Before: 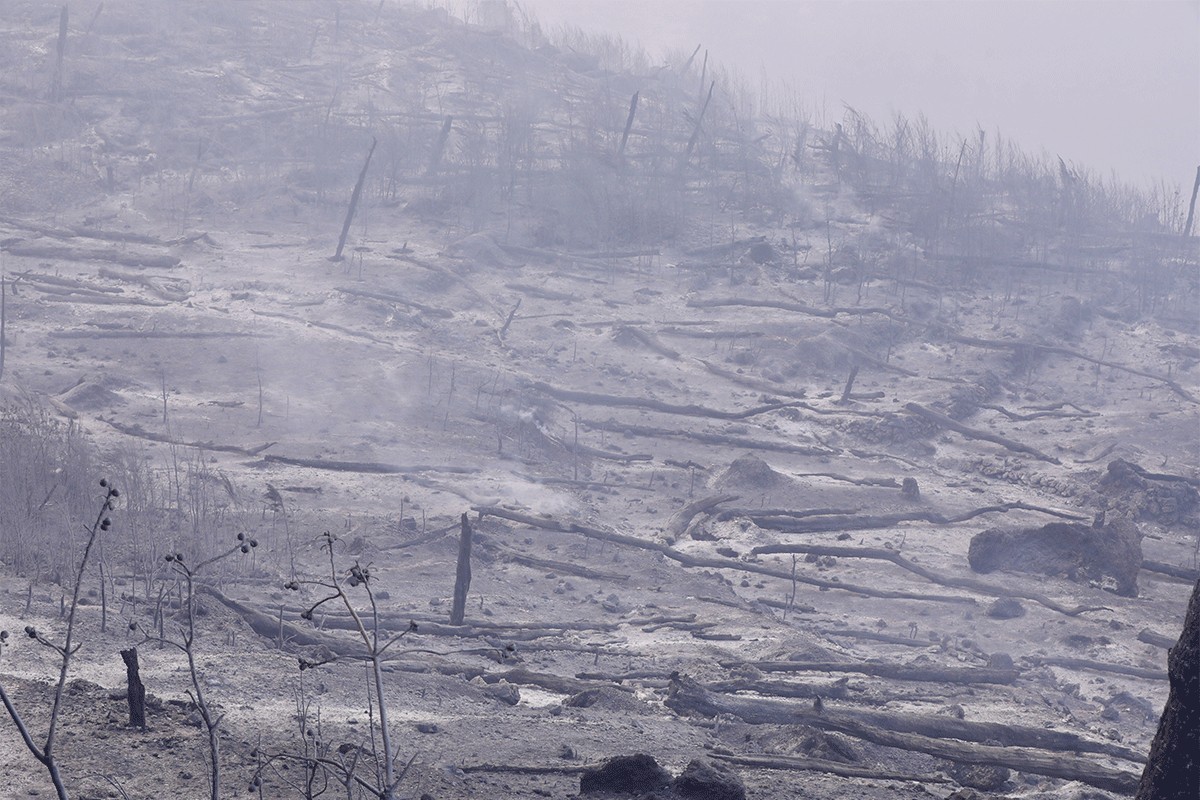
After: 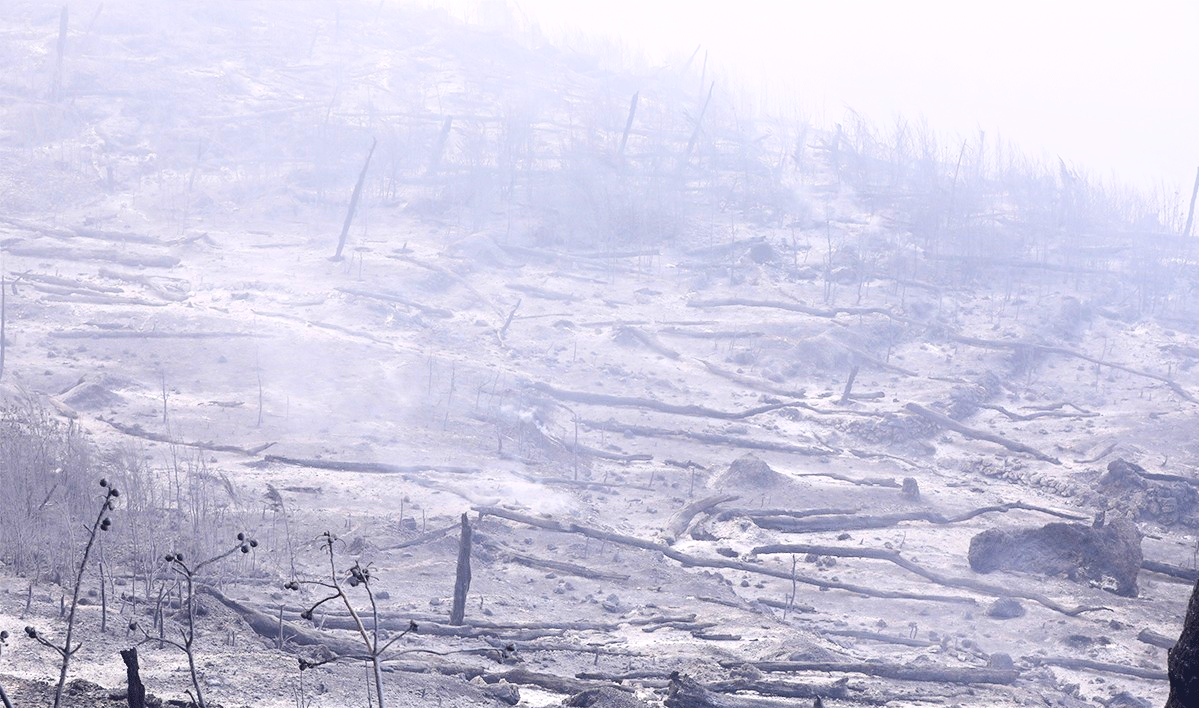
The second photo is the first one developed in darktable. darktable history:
contrast brightness saturation: contrast 0.19, brightness -0.11, saturation 0.21
crop and rotate: top 0%, bottom 11.49%
exposure: black level correction -0.005, exposure 0.622 EV, compensate highlight preservation false
shadows and highlights: shadows -23.08, highlights 46.15, soften with gaussian
